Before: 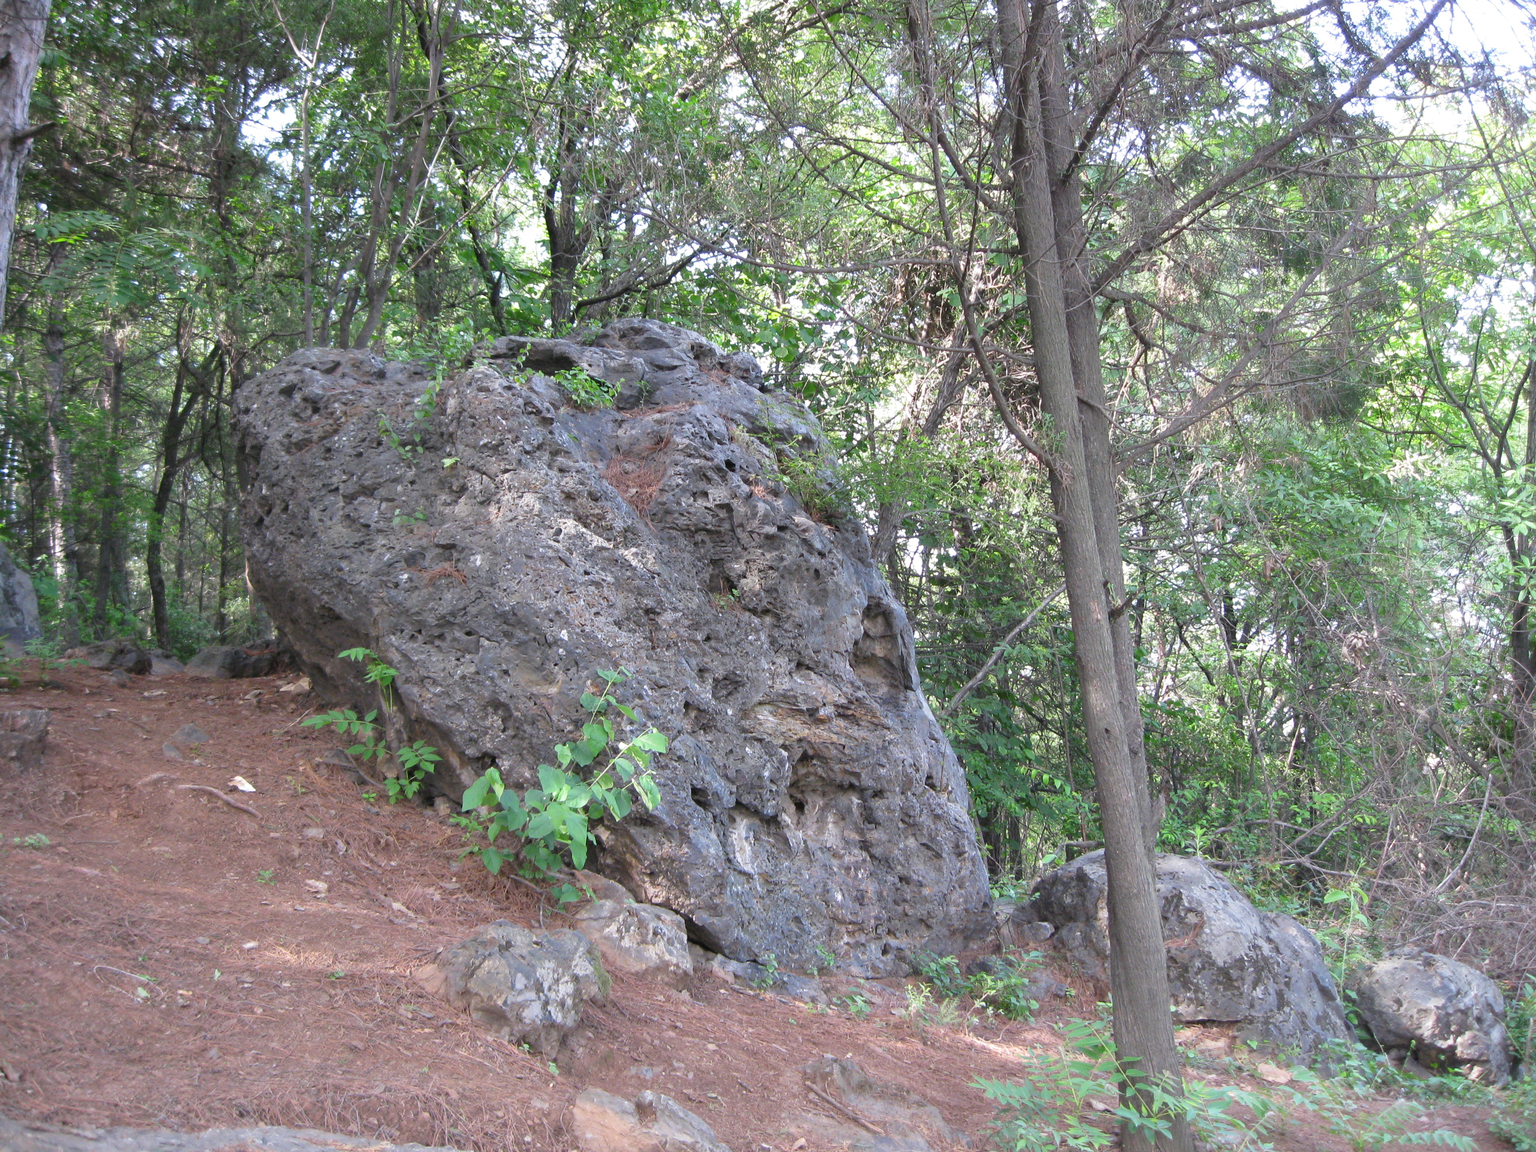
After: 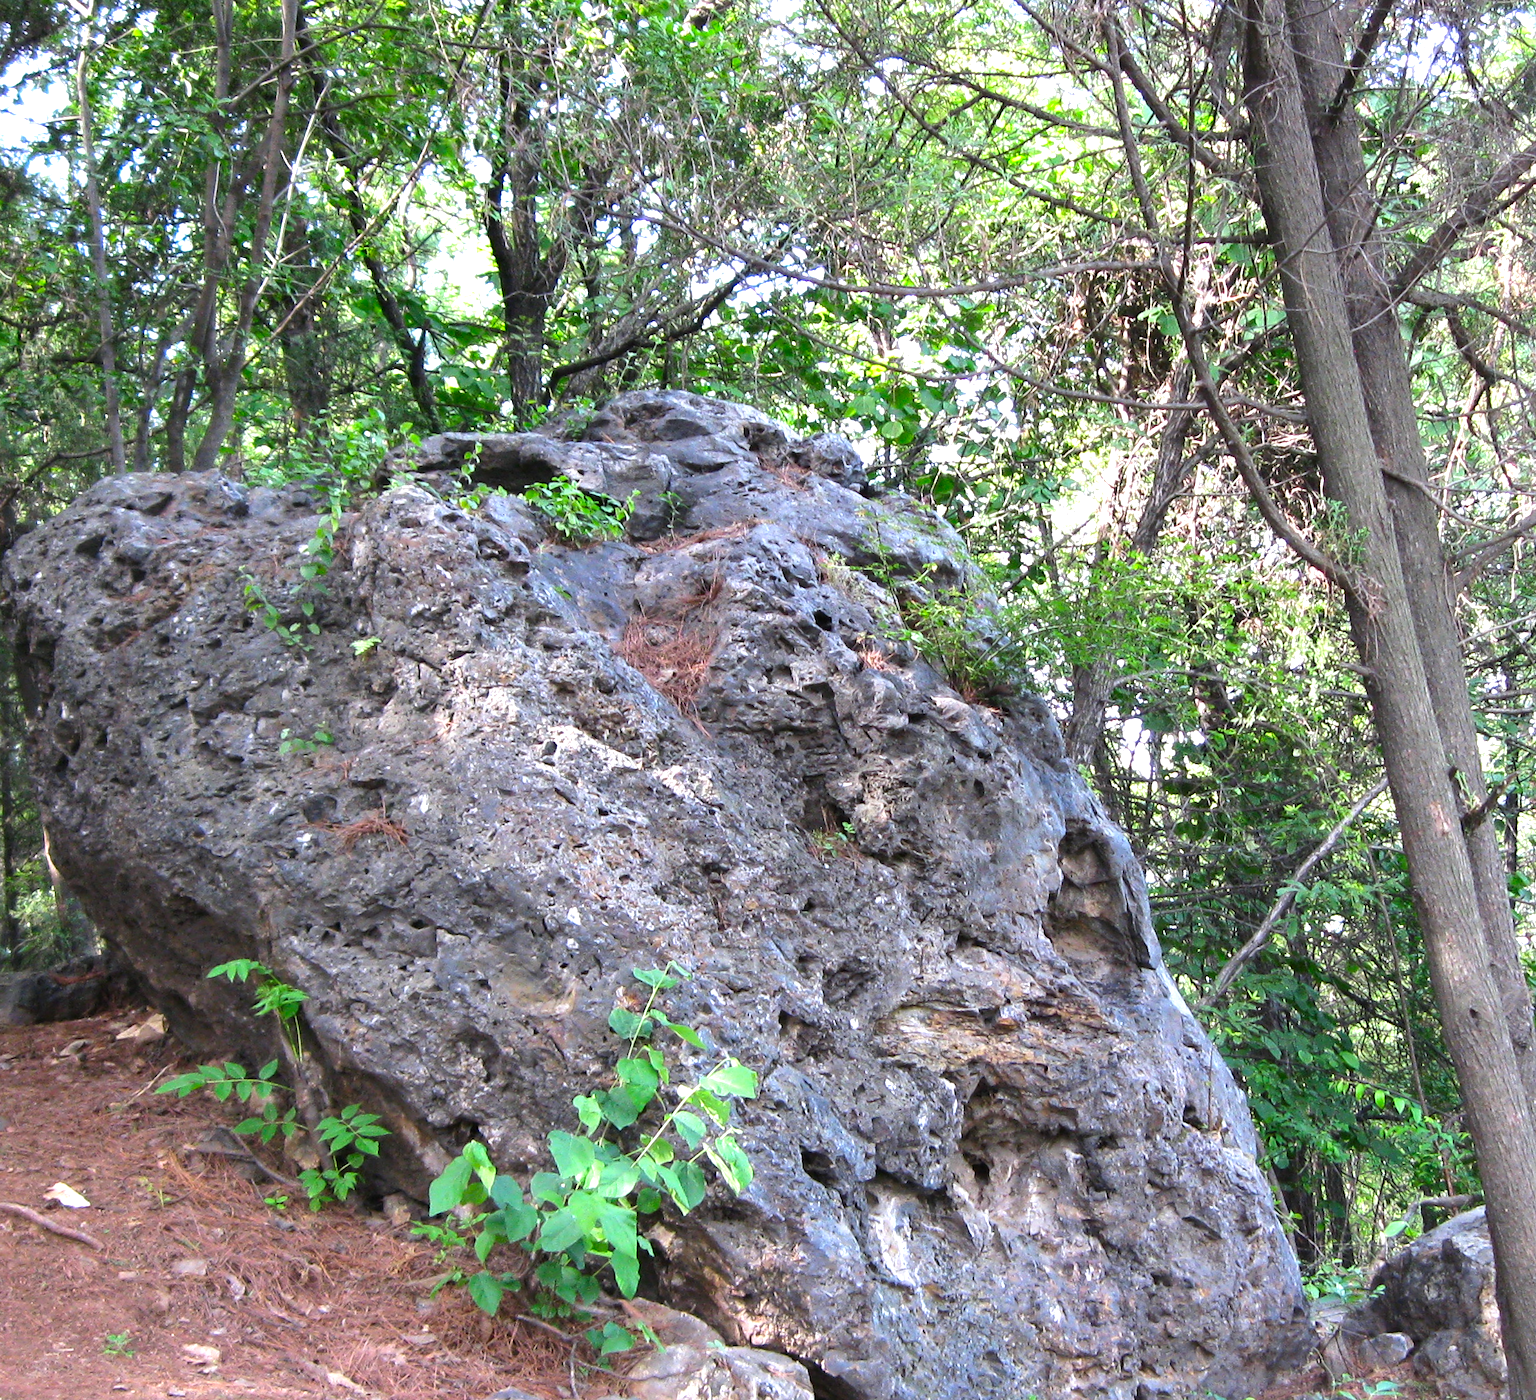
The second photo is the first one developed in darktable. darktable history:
contrast brightness saturation: brightness -0.02, saturation 0.35
tone equalizer: -8 EV -0.75 EV, -7 EV -0.7 EV, -6 EV -0.6 EV, -5 EV -0.4 EV, -3 EV 0.4 EV, -2 EV 0.6 EV, -1 EV 0.7 EV, +0 EV 0.75 EV, edges refinement/feathering 500, mask exposure compensation -1.57 EV, preserve details no
rotate and perspective: rotation -4.2°, shear 0.006, automatic cropping off
crop: left 16.202%, top 11.208%, right 26.045%, bottom 20.557%
